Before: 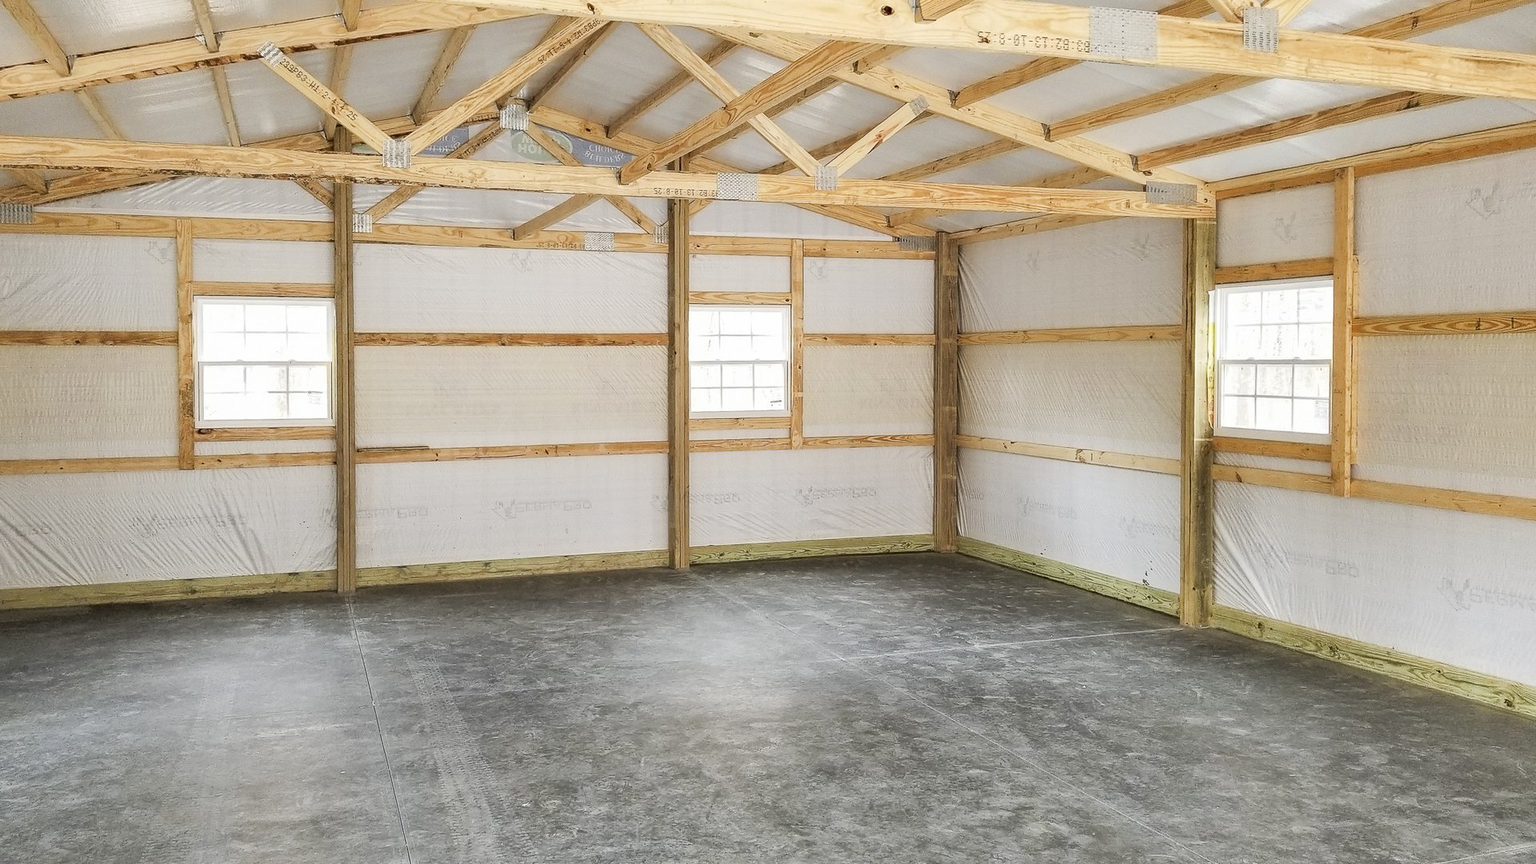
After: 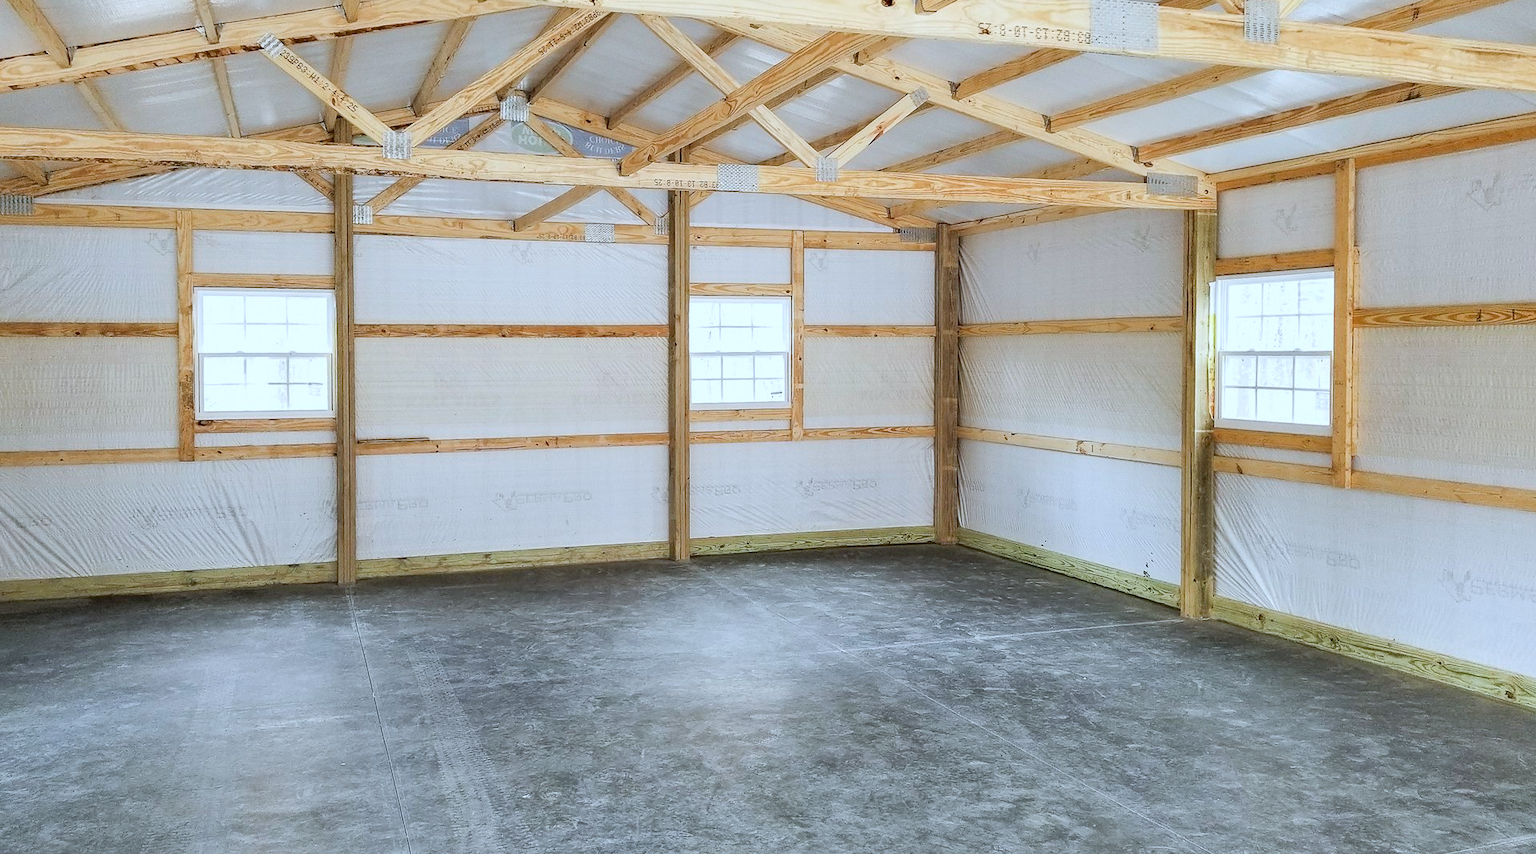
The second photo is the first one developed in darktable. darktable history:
white balance: red 0.931, blue 1.11
crop: top 1.049%, right 0.001%
